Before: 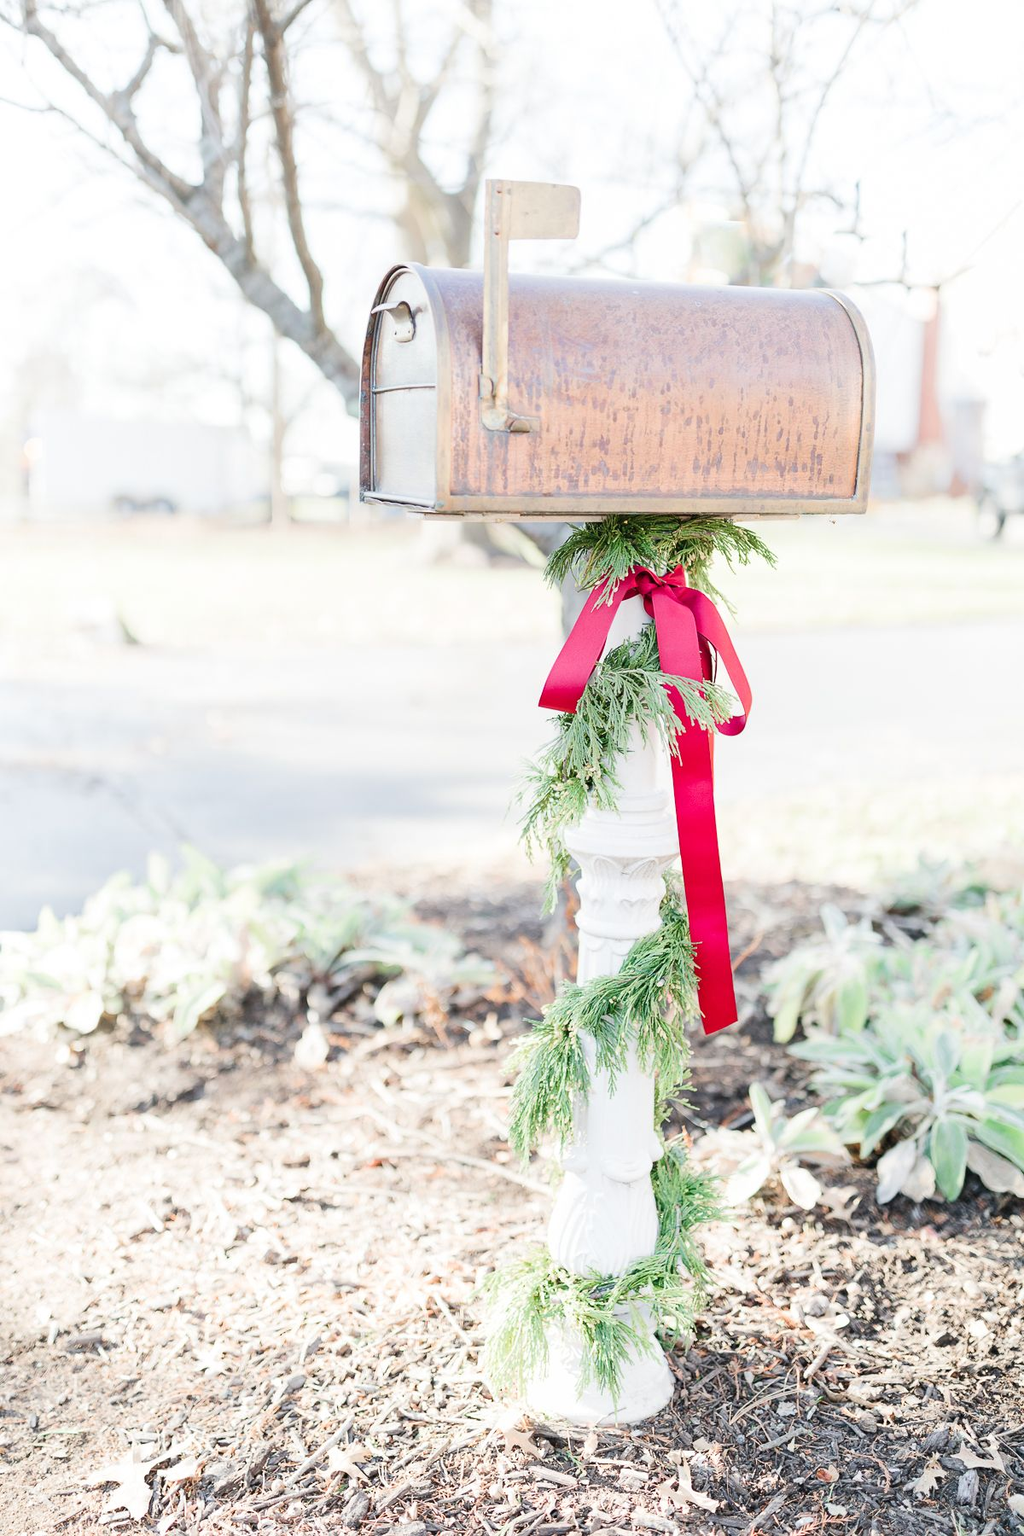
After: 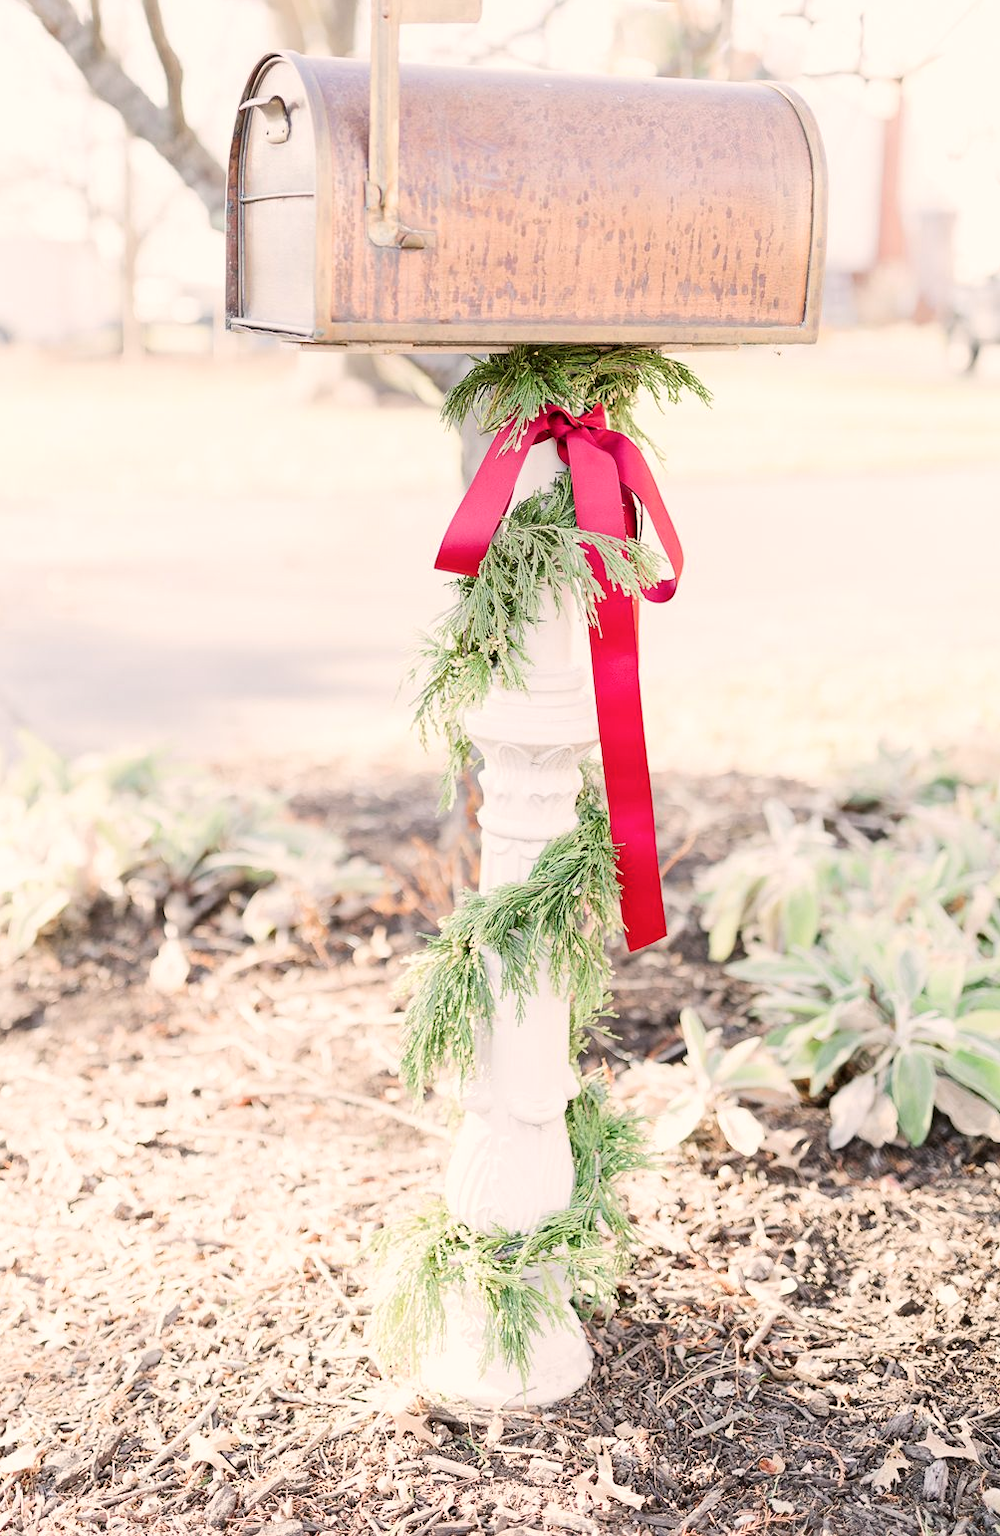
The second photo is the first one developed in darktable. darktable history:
crop: left 16.3%, top 14.298%
color correction: highlights a* 6.59, highlights b* 7.85, shadows a* 5.39, shadows b* 7.17, saturation 0.898
levels: levels [0.018, 0.493, 1]
exposure: compensate highlight preservation false
